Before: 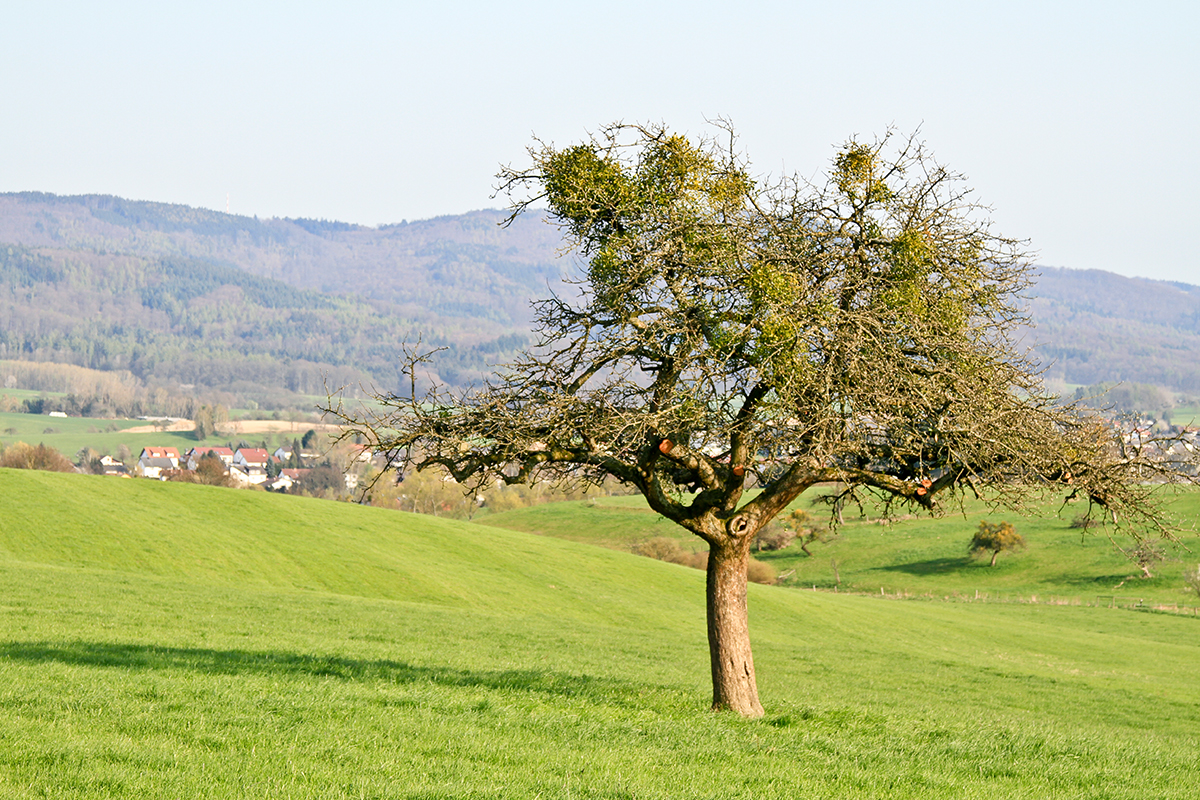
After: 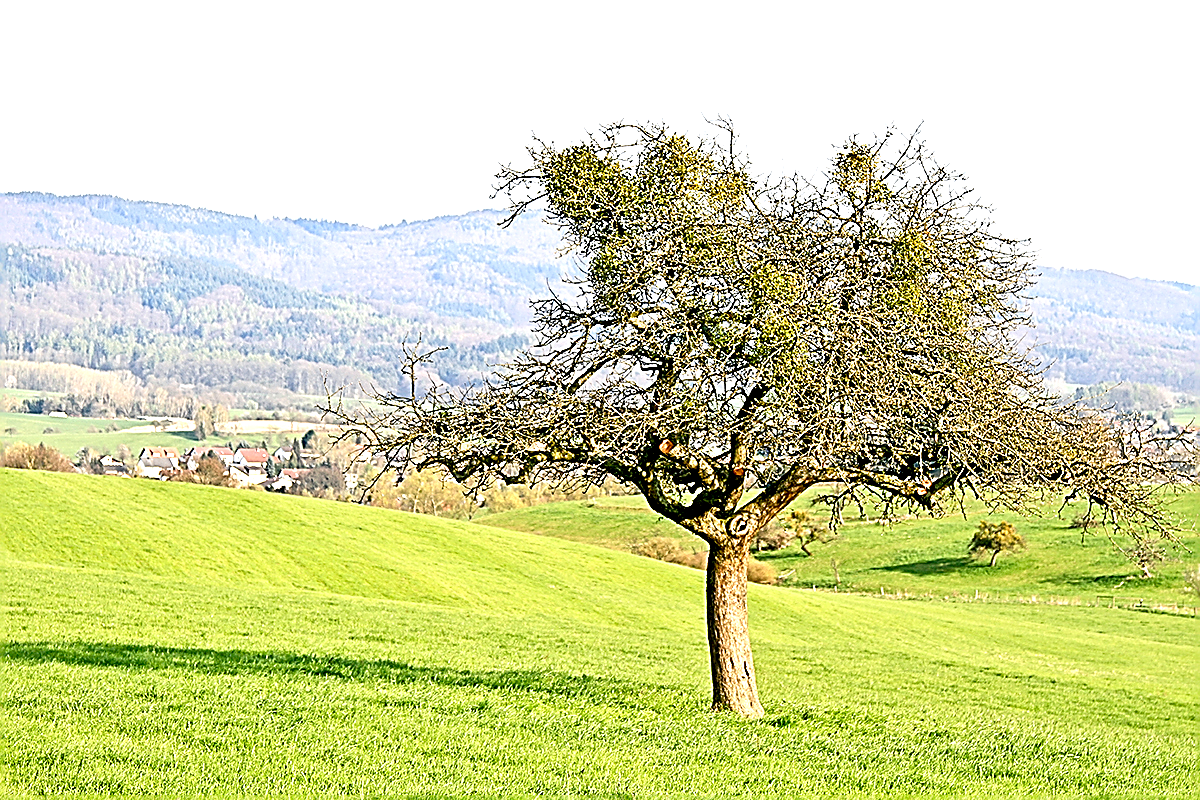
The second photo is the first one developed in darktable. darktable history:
sharpen: amount 1.998
exposure: black level correction 0.011, exposure 0.702 EV, compensate highlight preservation false
